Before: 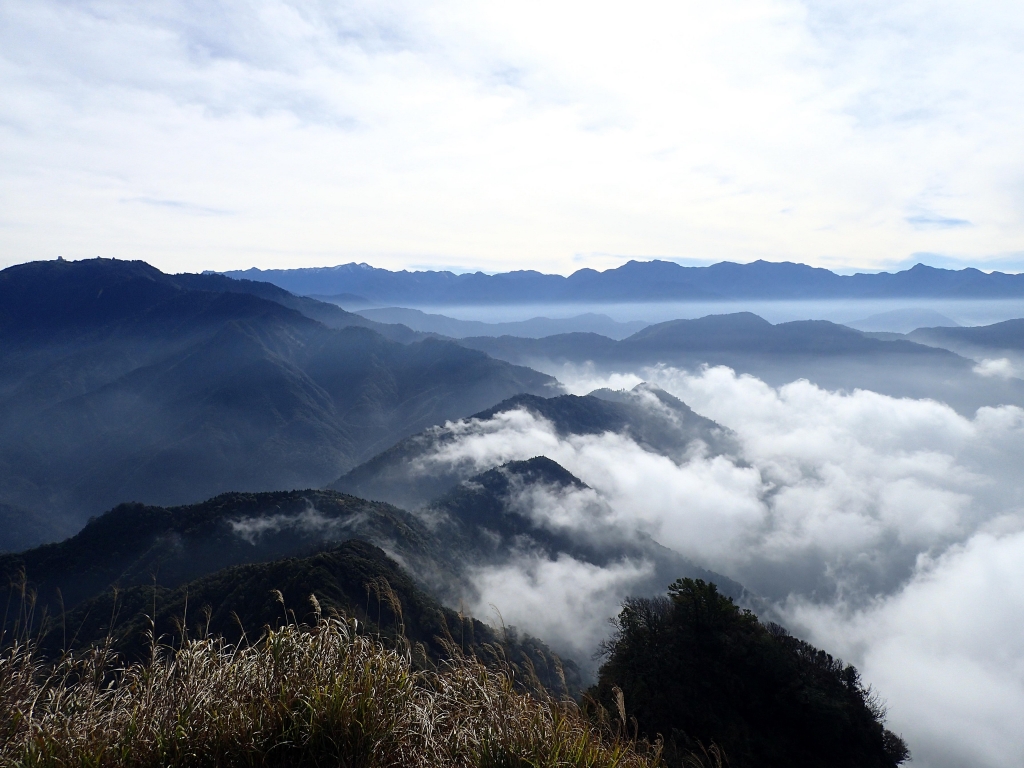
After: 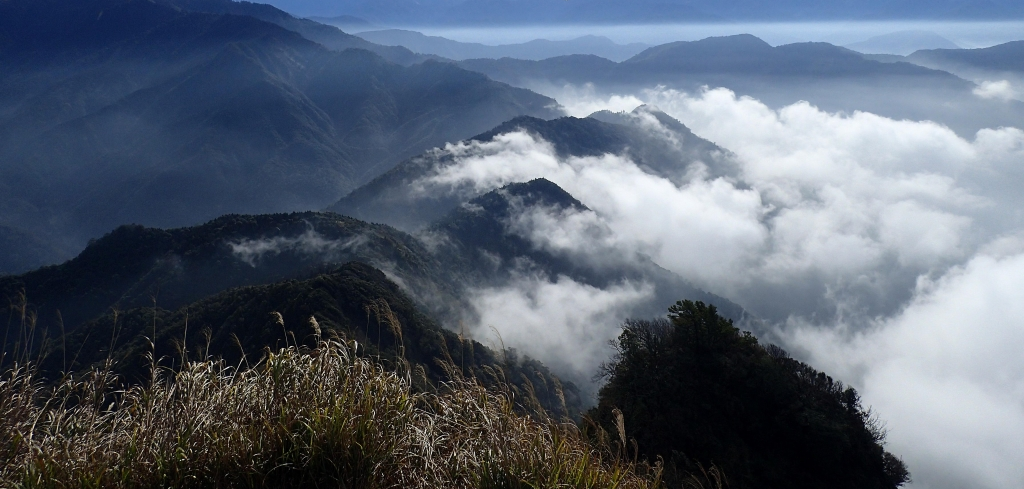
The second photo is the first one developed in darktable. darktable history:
crop and rotate: top 36.206%
